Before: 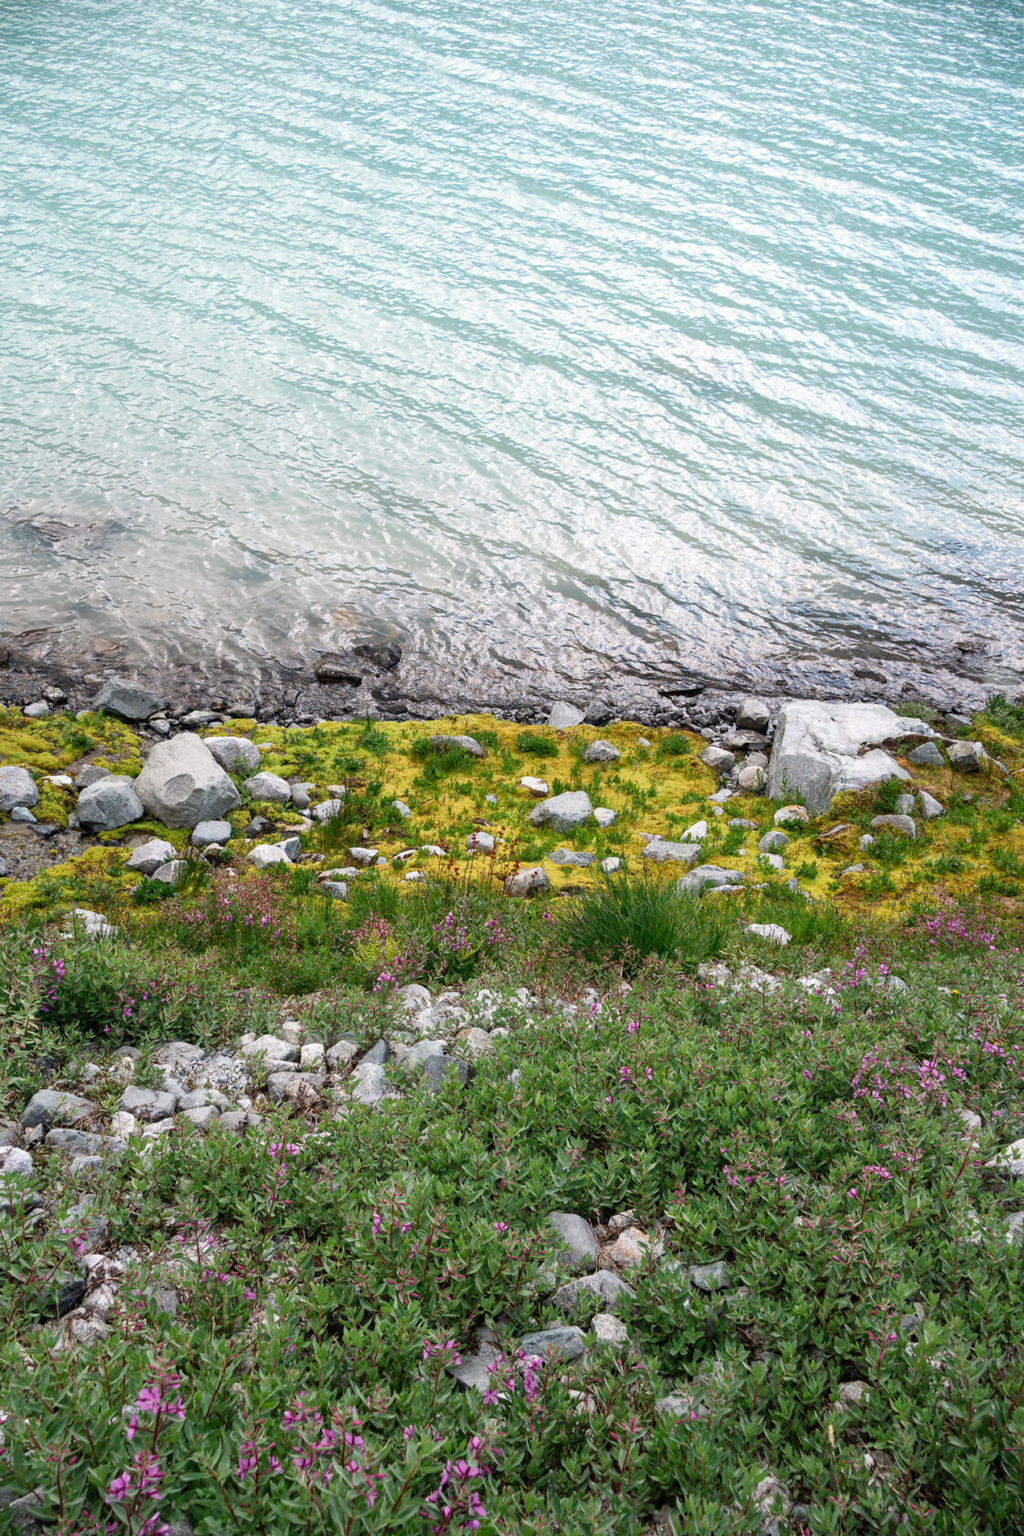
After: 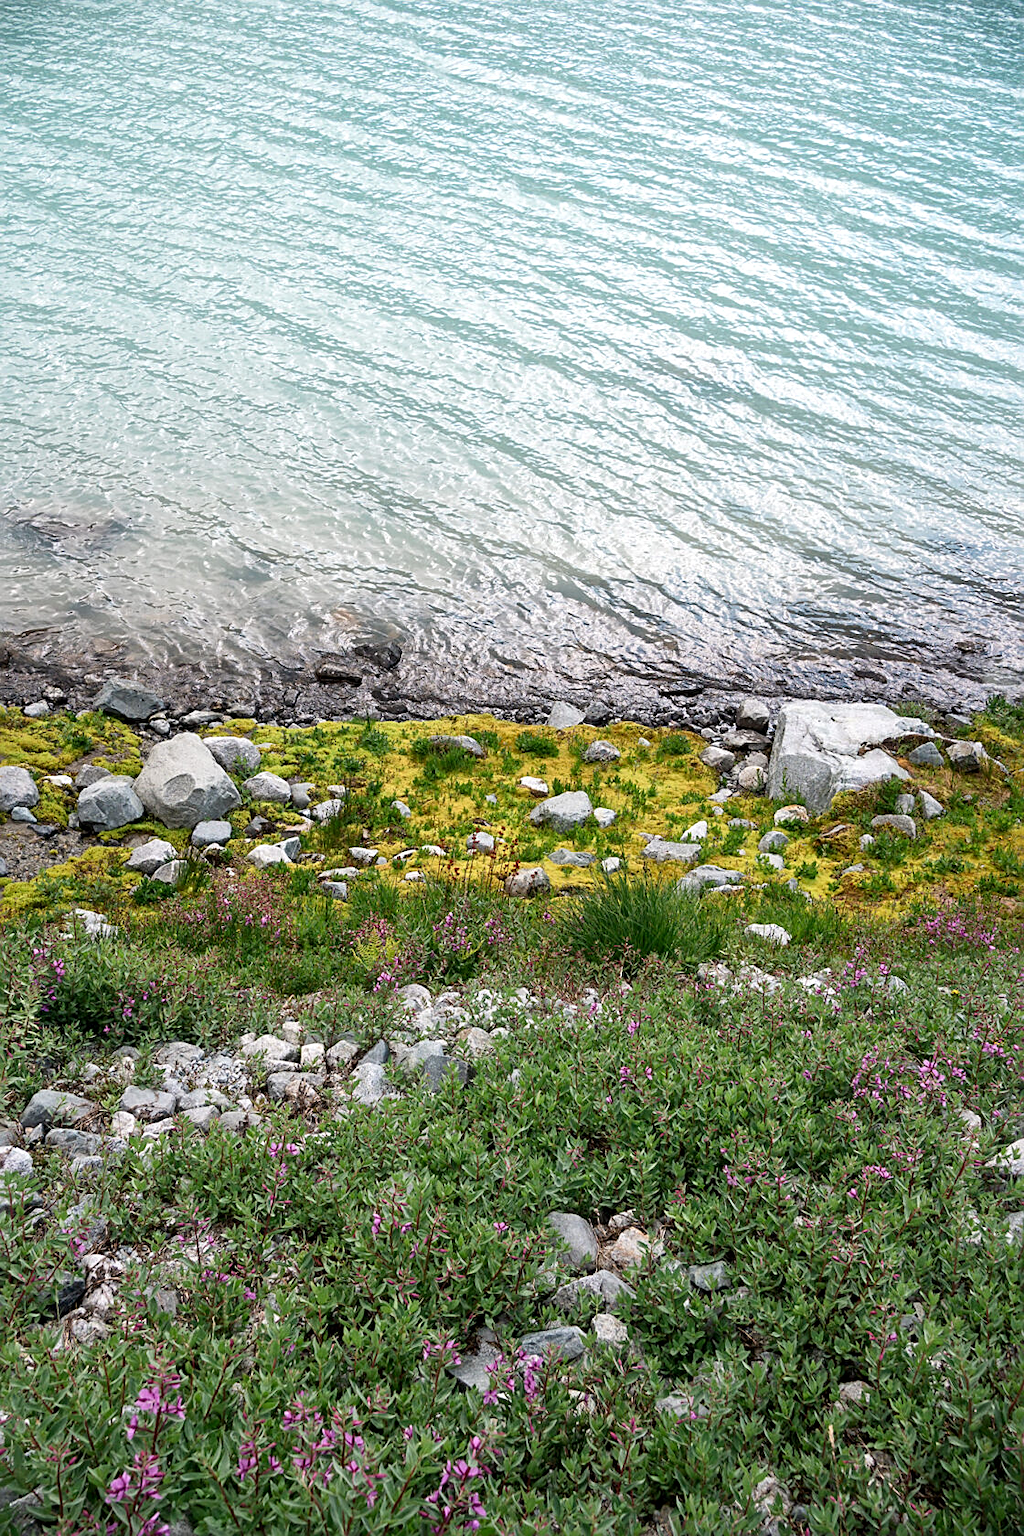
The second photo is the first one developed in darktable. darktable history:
sharpen: amount 0.575
local contrast: mode bilateral grid, contrast 20, coarseness 50, detail 120%, midtone range 0.2
